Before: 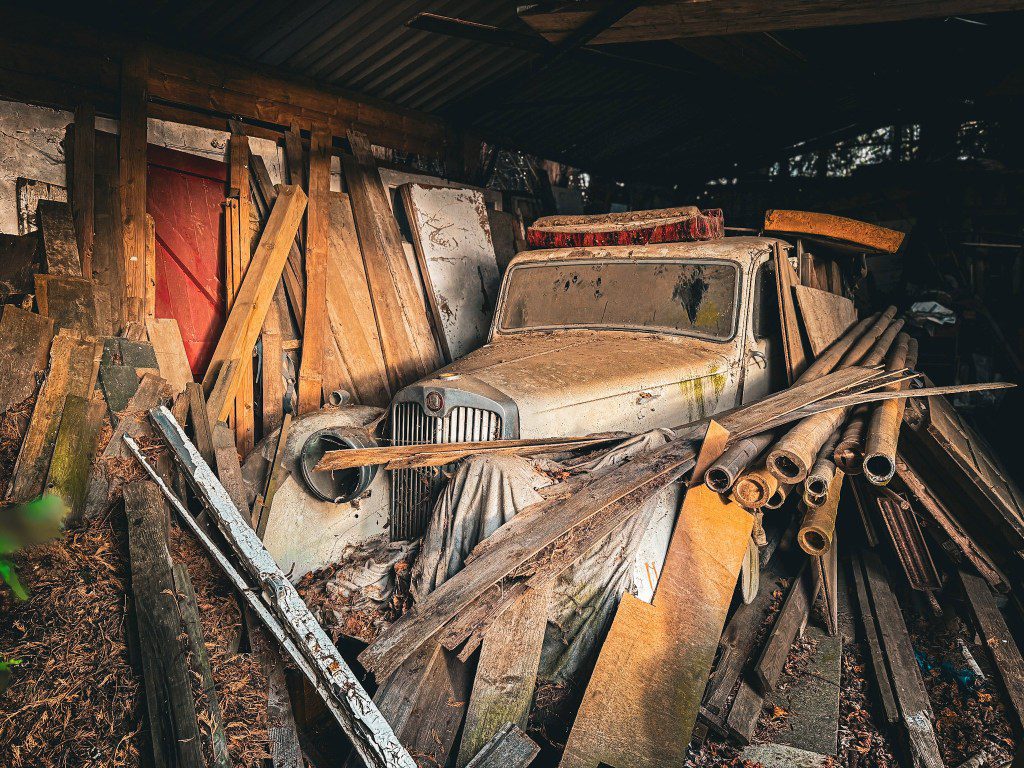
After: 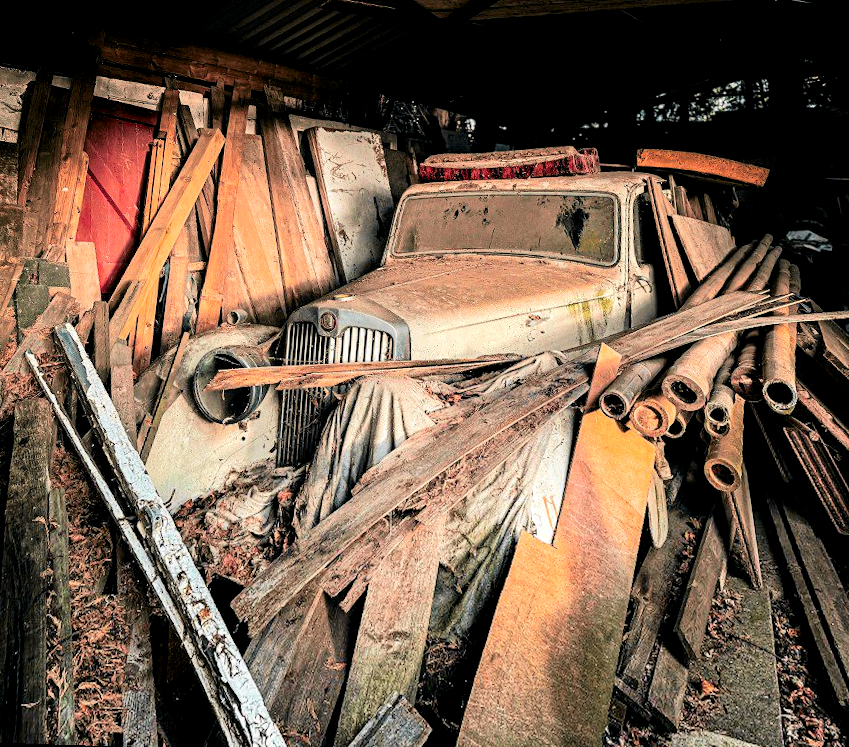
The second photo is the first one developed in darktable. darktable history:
tone curve: curves: ch0 [(0.003, 0) (0.066, 0.023) (0.149, 0.094) (0.264, 0.238) (0.395, 0.421) (0.517, 0.56) (0.688, 0.743) (0.813, 0.846) (1, 1)]; ch1 [(0, 0) (0.164, 0.115) (0.337, 0.332) (0.39, 0.398) (0.464, 0.461) (0.501, 0.5) (0.507, 0.503) (0.534, 0.537) (0.577, 0.59) (0.652, 0.681) (0.733, 0.749) (0.811, 0.796) (1, 1)]; ch2 [(0, 0) (0.337, 0.382) (0.464, 0.476) (0.501, 0.502) (0.527, 0.54) (0.551, 0.565) (0.6, 0.59) (0.687, 0.675) (1, 1)], color space Lab, independent channels, preserve colors none
rgb levels: levels [[0.013, 0.434, 0.89], [0, 0.5, 1], [0, 0.5, 1]]
rotate and perspective: rotation 0.72°, lens shift (vertical) -0.352, lens shift (horizontal) -0.051, crop left 0.152, crop right 0.859, crop top 0.019, crop bottom 0.964
